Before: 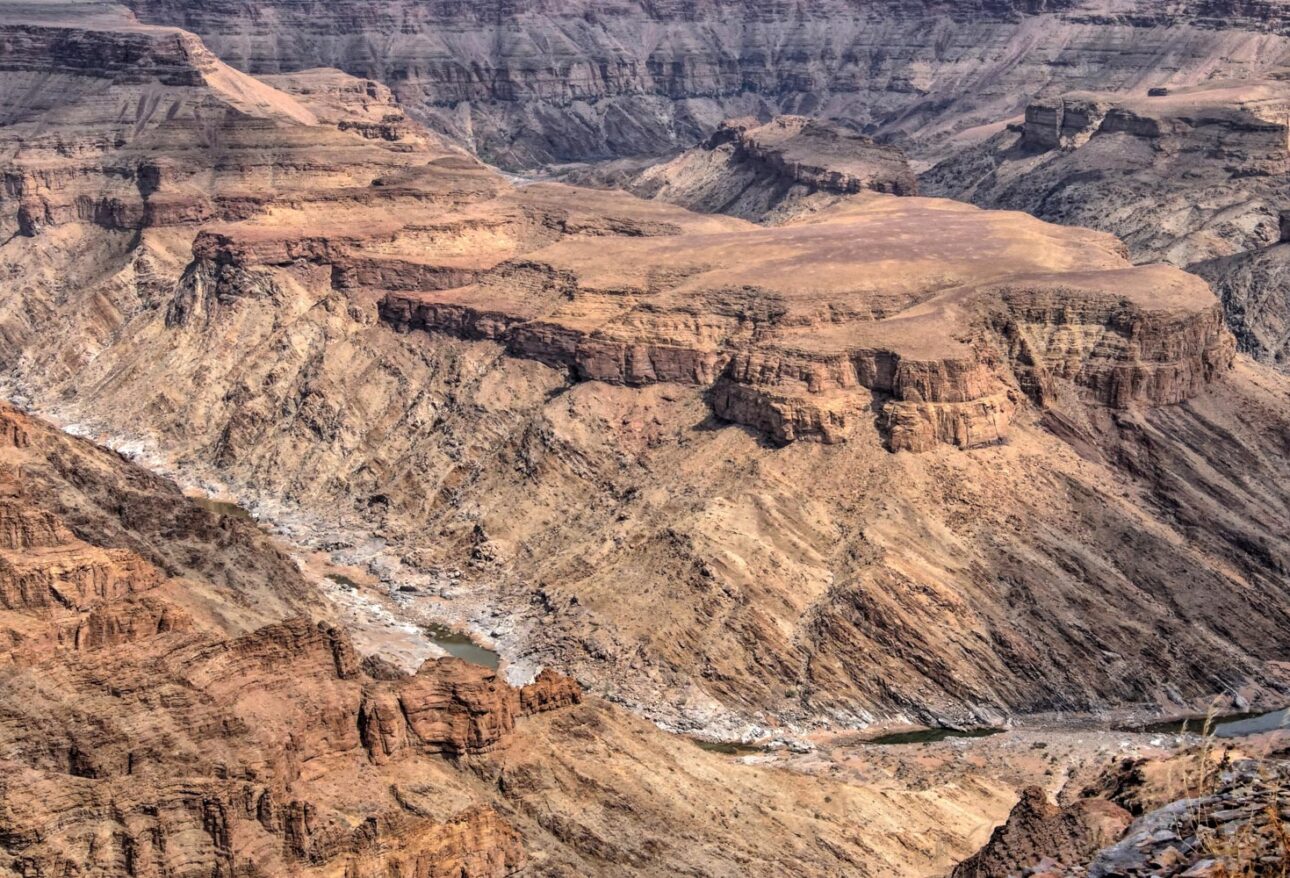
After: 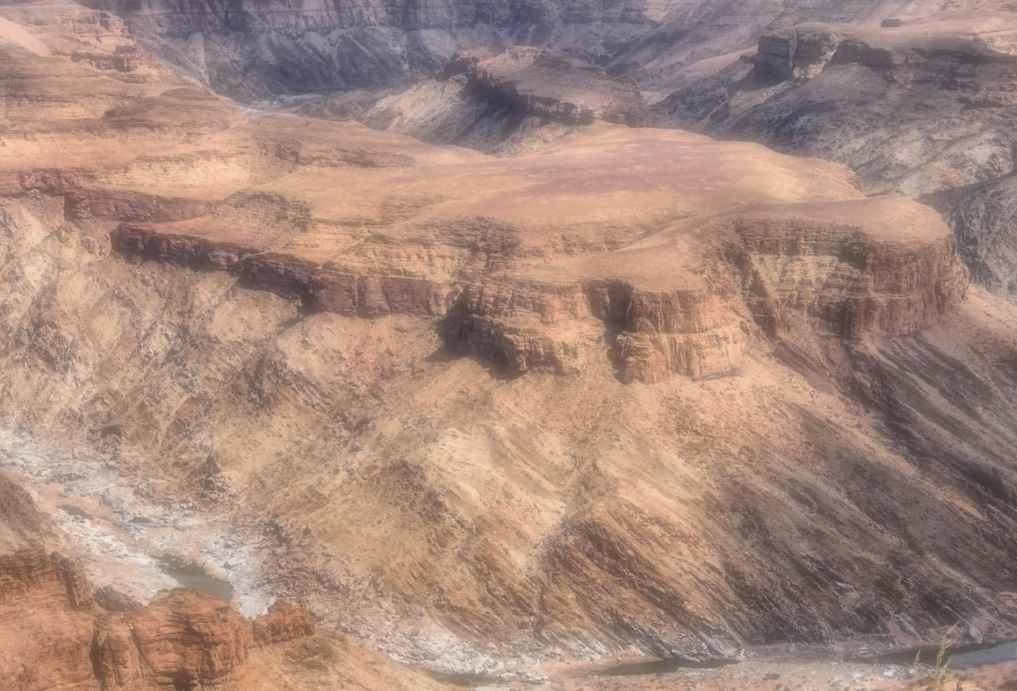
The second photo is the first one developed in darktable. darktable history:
crop and rotate: left 20.74%, top 7.912%, right 0.375%, bottom 13.378%
soften: on, module defaults
